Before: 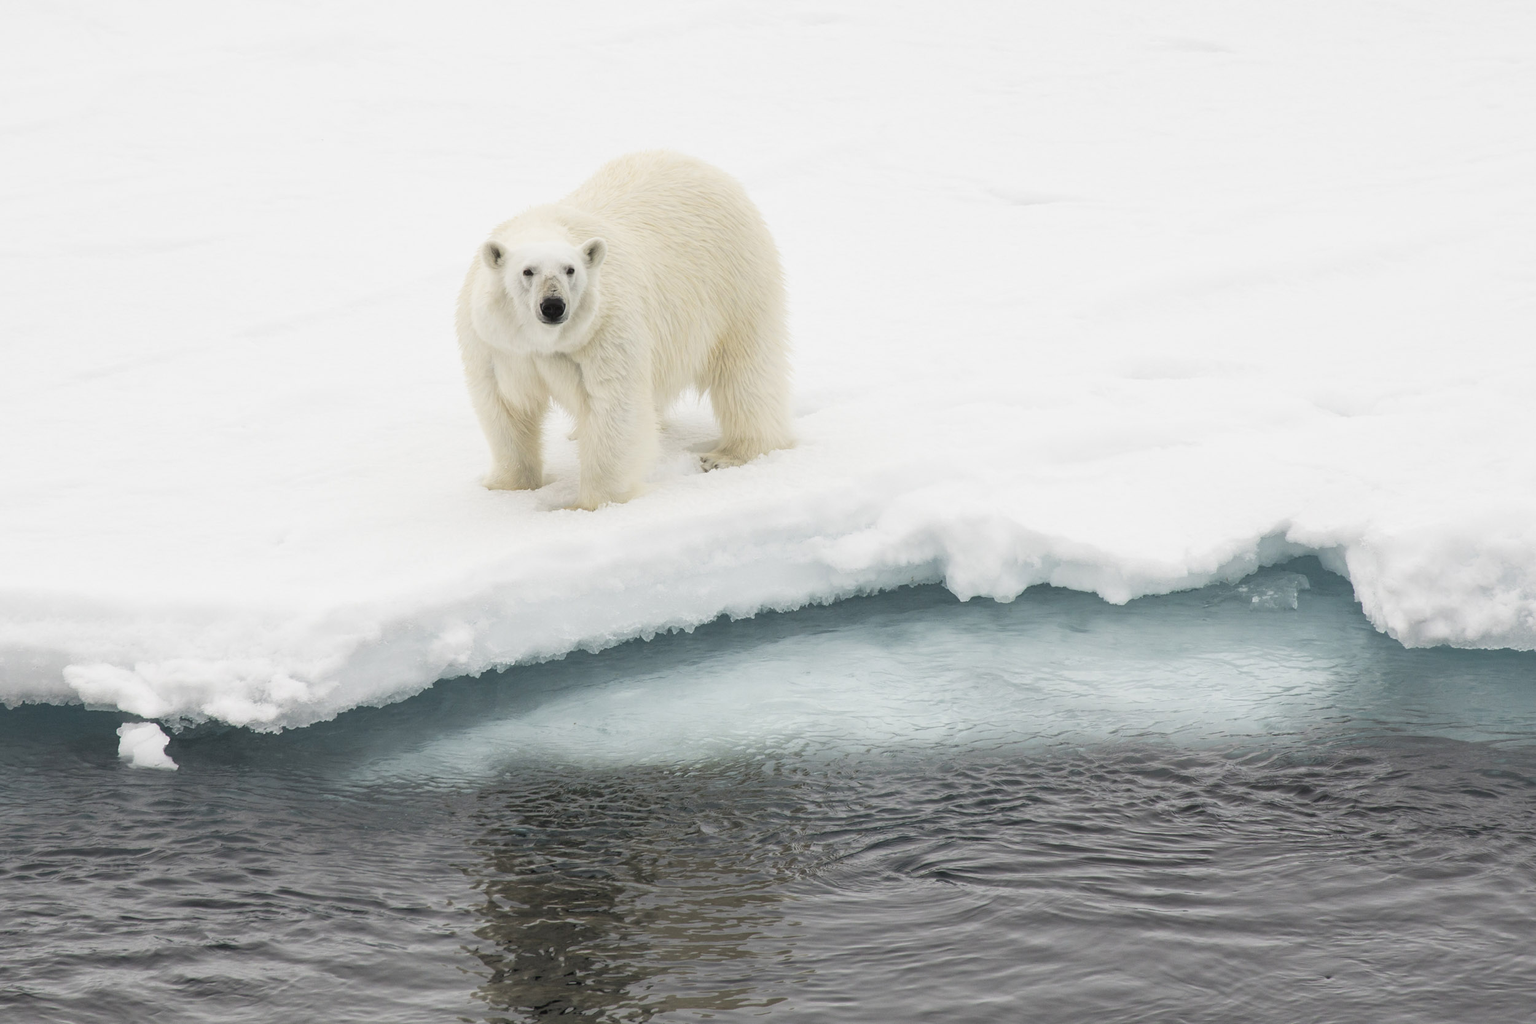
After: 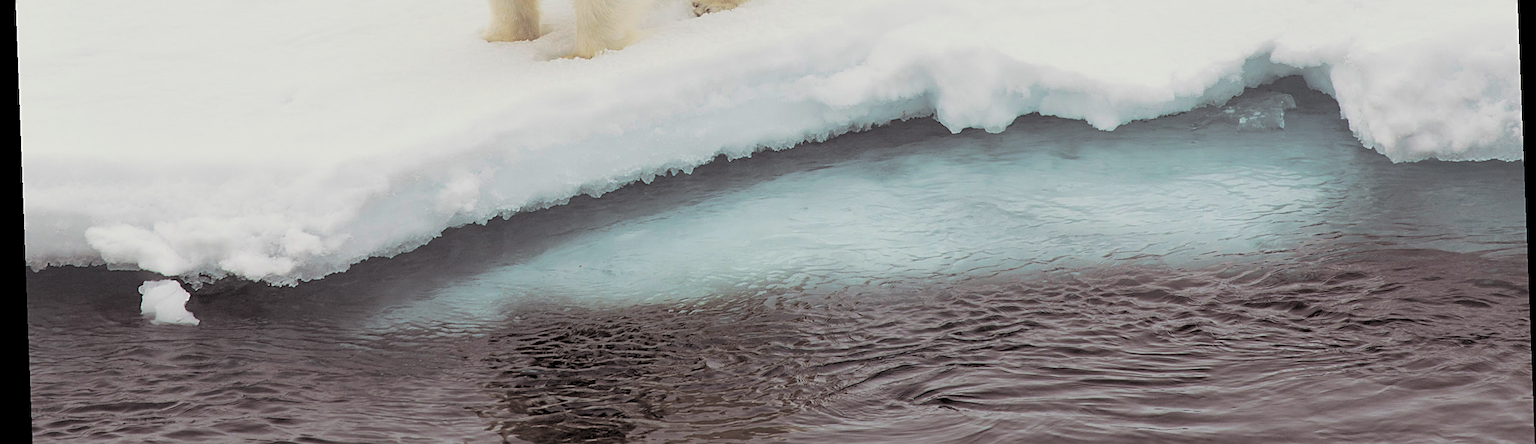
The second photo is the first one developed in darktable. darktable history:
rotate and perspective: rotation -2.22°, lens shift (horizontal) -0.022, automatic cropping off
exposure: black level correction 0.001, exposure 0.5 EV, compensate exposure bias true, compensate highlight preservation false
crop: top 45.551%, bottom 12.262%
tone equalizer: on, module defaults
split-toning: shadows › saturation 0.2
rgb levels: levels [[0.013, 0.434, 0.89], [0, 0.5, 1], [0, 0.5, 1]]
velvia: on, module defaults
sharpen: on, module defaults
